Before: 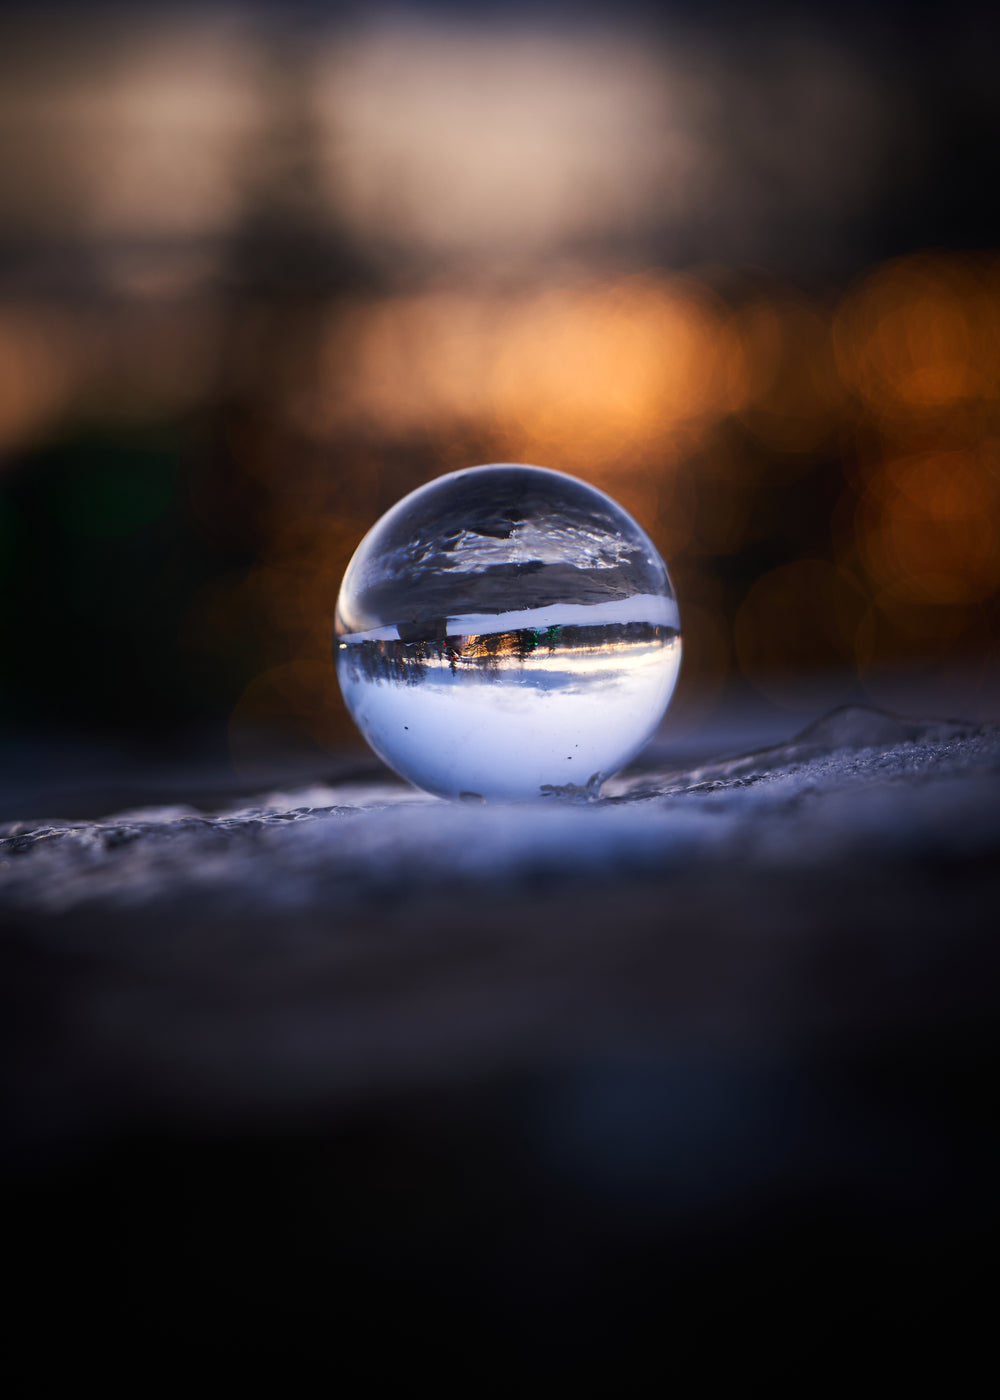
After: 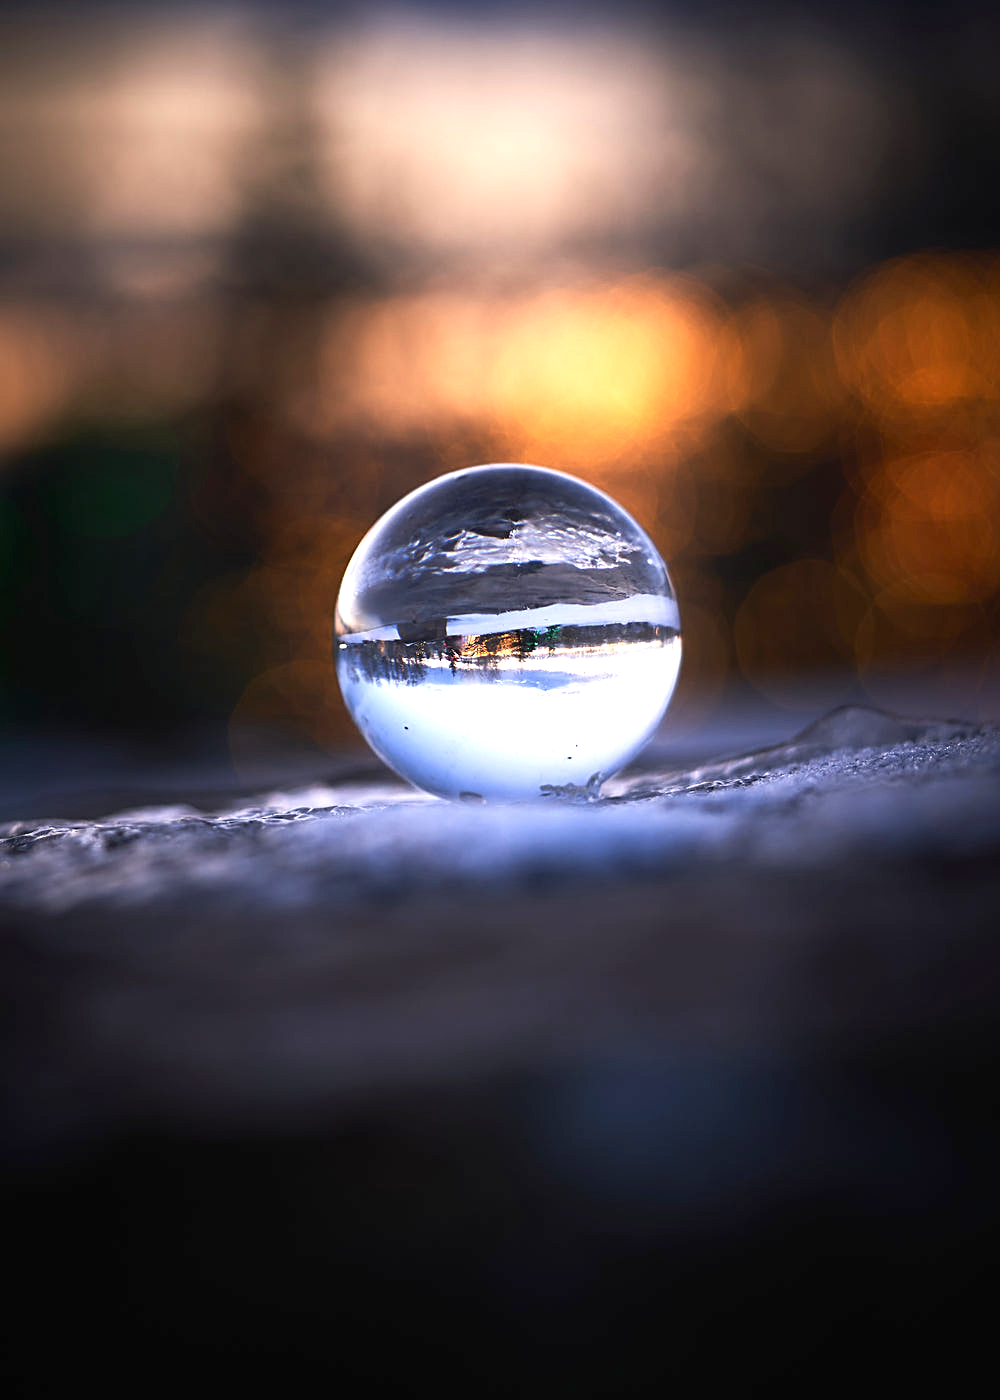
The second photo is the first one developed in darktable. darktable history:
exposure: black level correction 0, exposure 1 EV, compensate highlight preservation false
sharpen: on, module defaults
